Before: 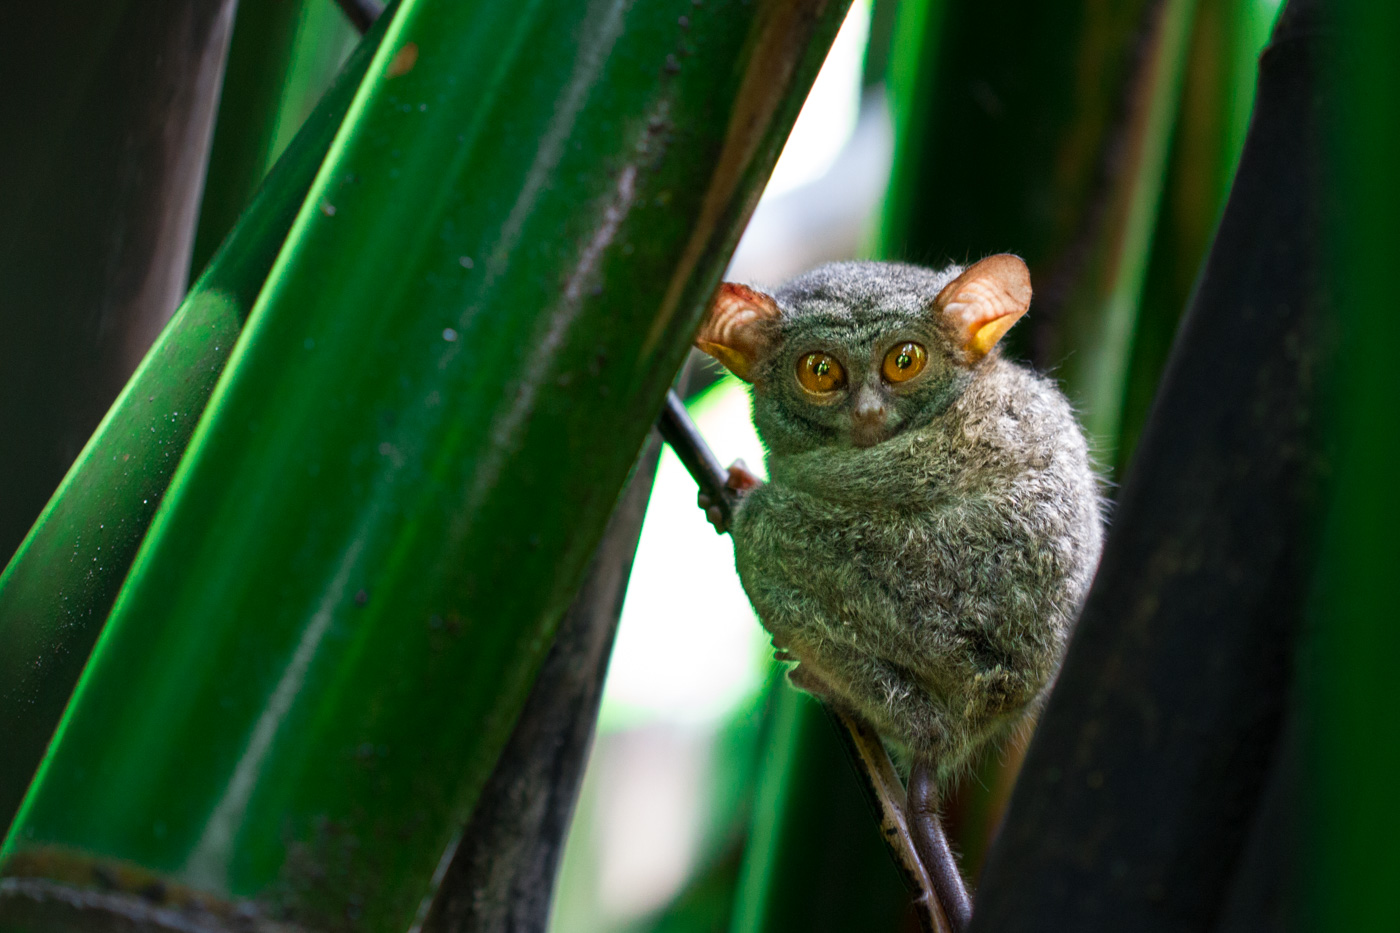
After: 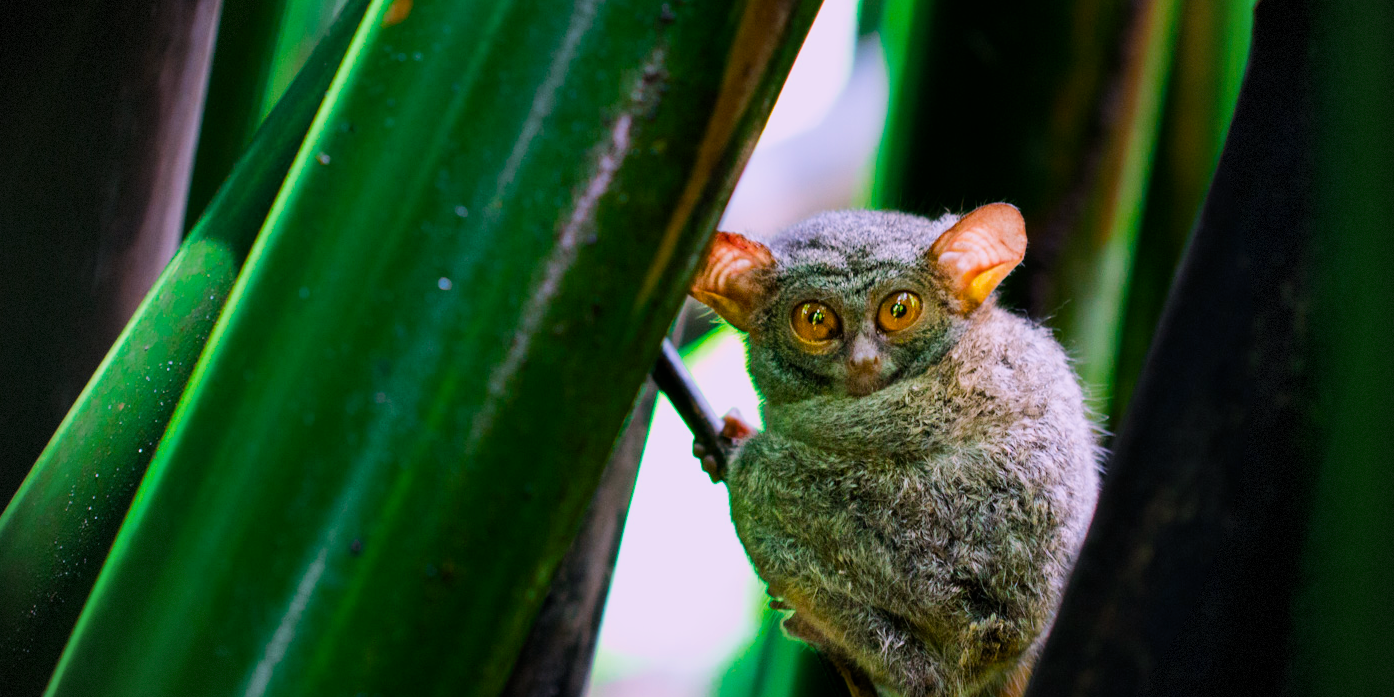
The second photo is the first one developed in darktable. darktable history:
crop: left 0.387%, top 5.469%, bottom 19.809%
vignetting: dithering 8-bit output, unbound false
filmic rgb: hardness 4.17, contrast 0.921
tone equalizer: -8 EV -0.417 EV, -7 EV -0.389 EV, -6 EV -0.333 EV, -5 EV -0.222 EV, -3 EV 0.222 EV, -2 EV 0.333 EV, -1 EV 0.389 EV, +0 EV 0.417 EV, edges refinement/feathering 500, mask exposure compensation -1.57 EV, preserve details no
color balance rgb: perceptual saturation grading › global saturation 25%, perceptual brilliance grading › mid-tones 10%, perceptual brilliance grading › shadows 15%, global vibrance 20%
white balance: red 1.066, blue 1.119
